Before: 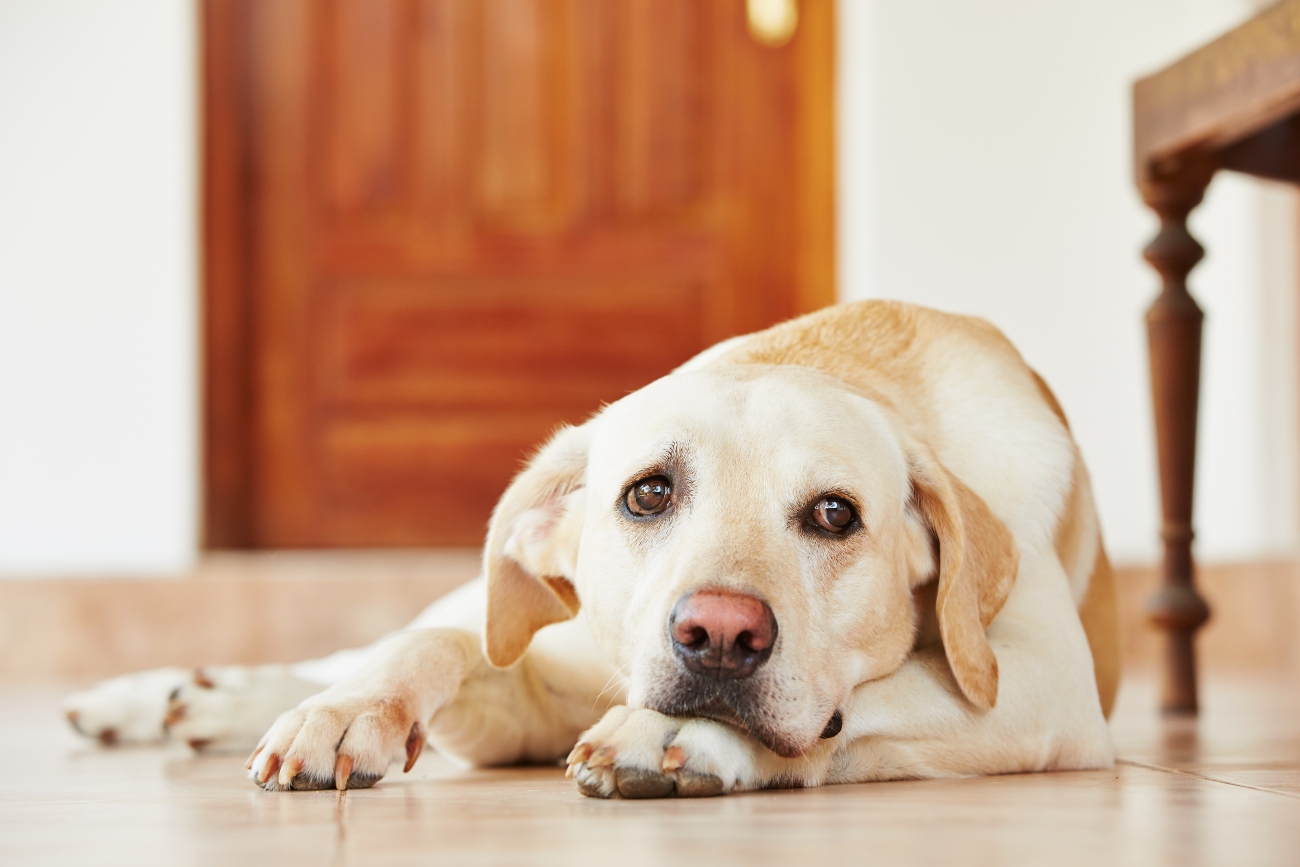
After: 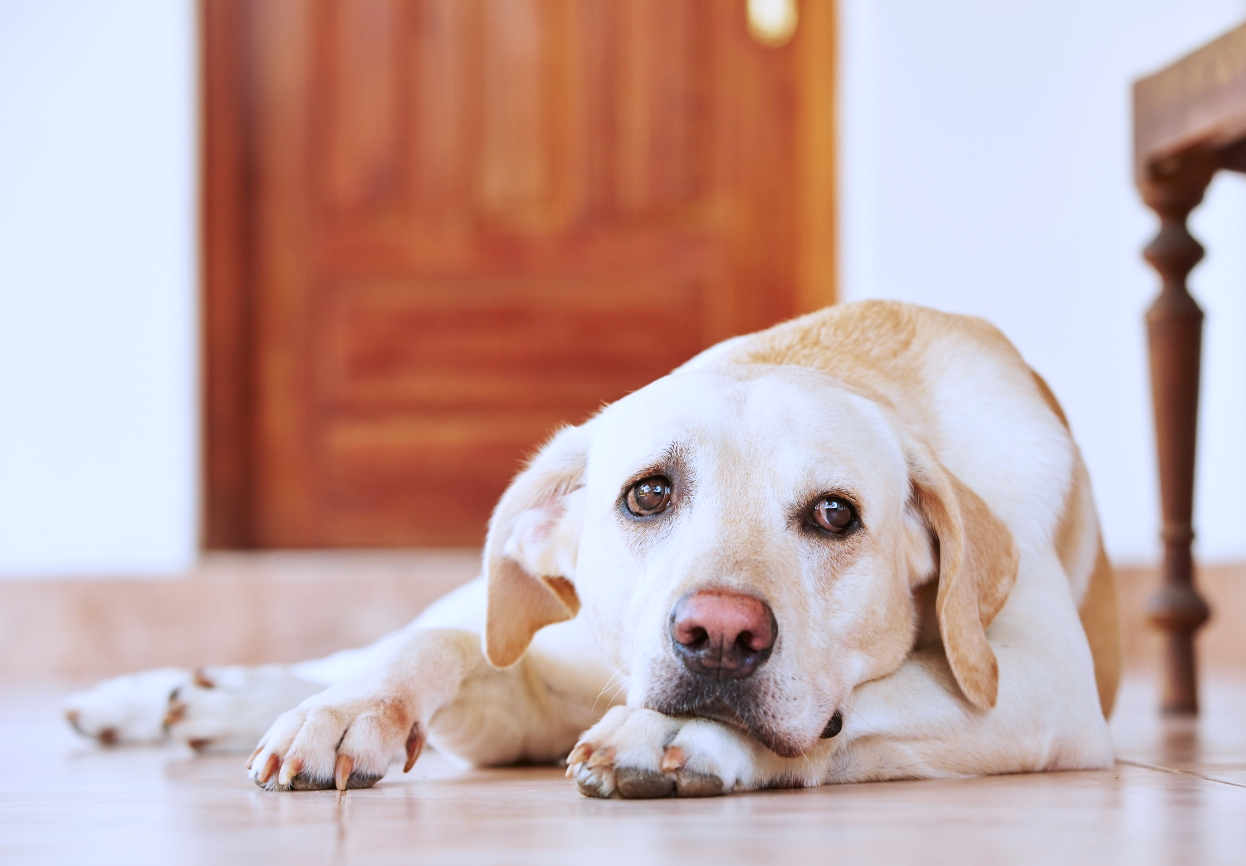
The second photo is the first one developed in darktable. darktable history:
color calibration: illuminant custom, x 0.373, y 0.388, temperature 4269.97 K
crop: right 4.126%, bottom 0.031%
